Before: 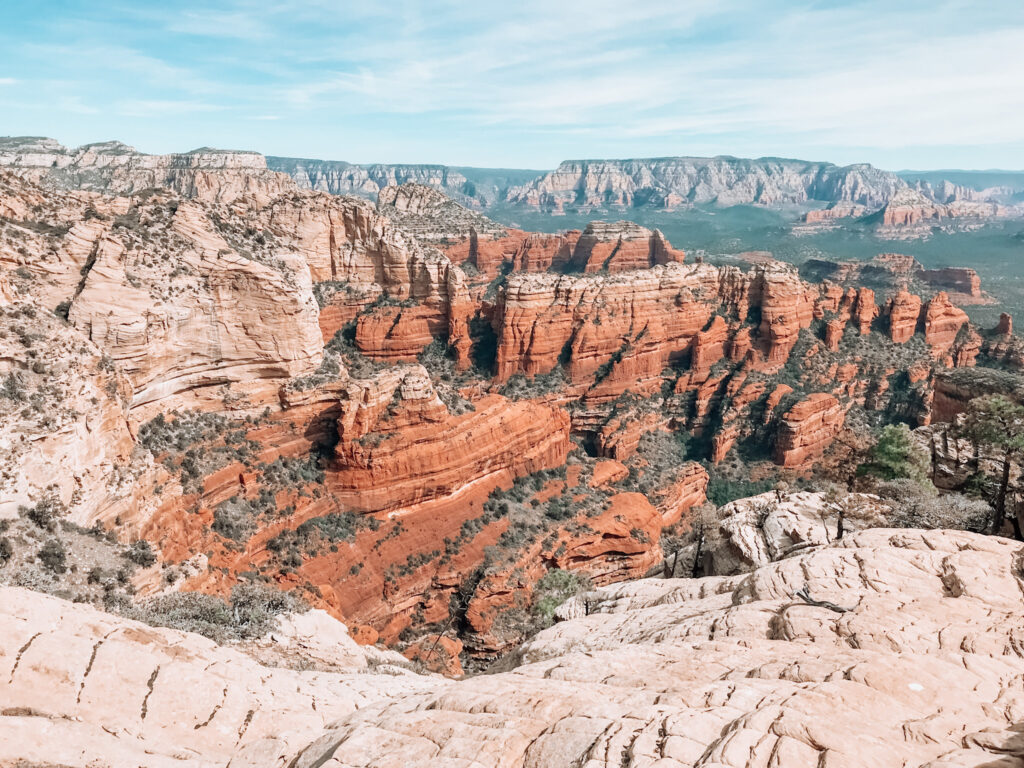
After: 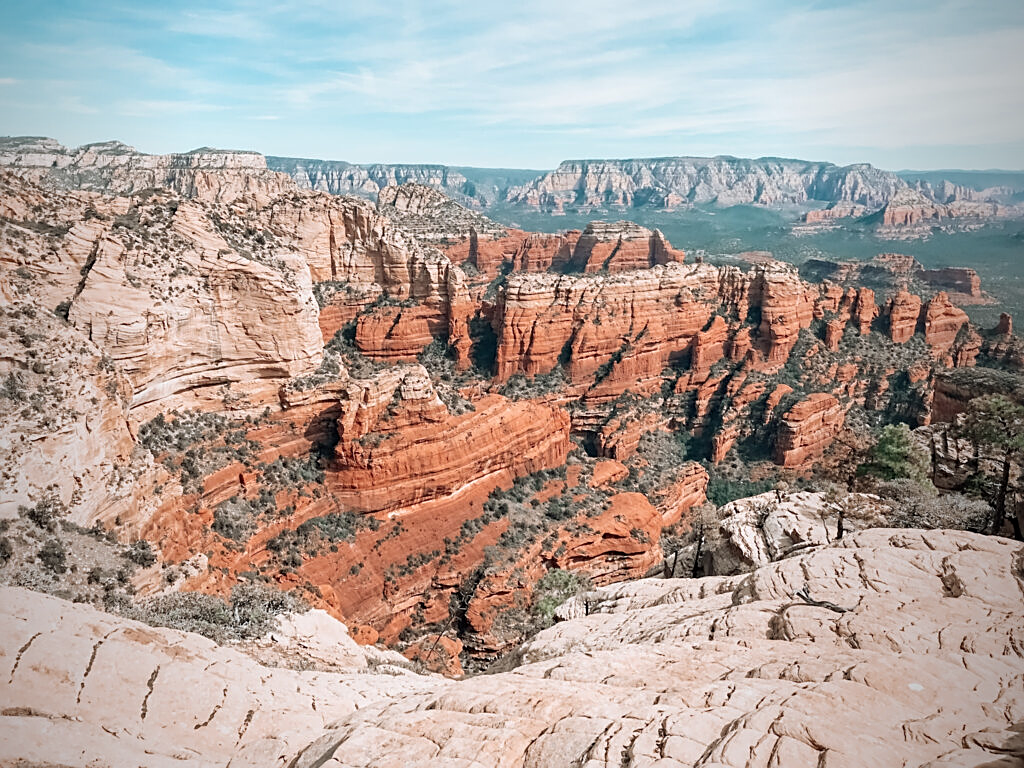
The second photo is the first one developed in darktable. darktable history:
vignetting: fall-off start 96.41%, fall-off radius 100.39%, brightness -0.565, saturation 0.001, center (-0.055, -0.353), width/height ratio 0.613
sharpen: on, module defaults
